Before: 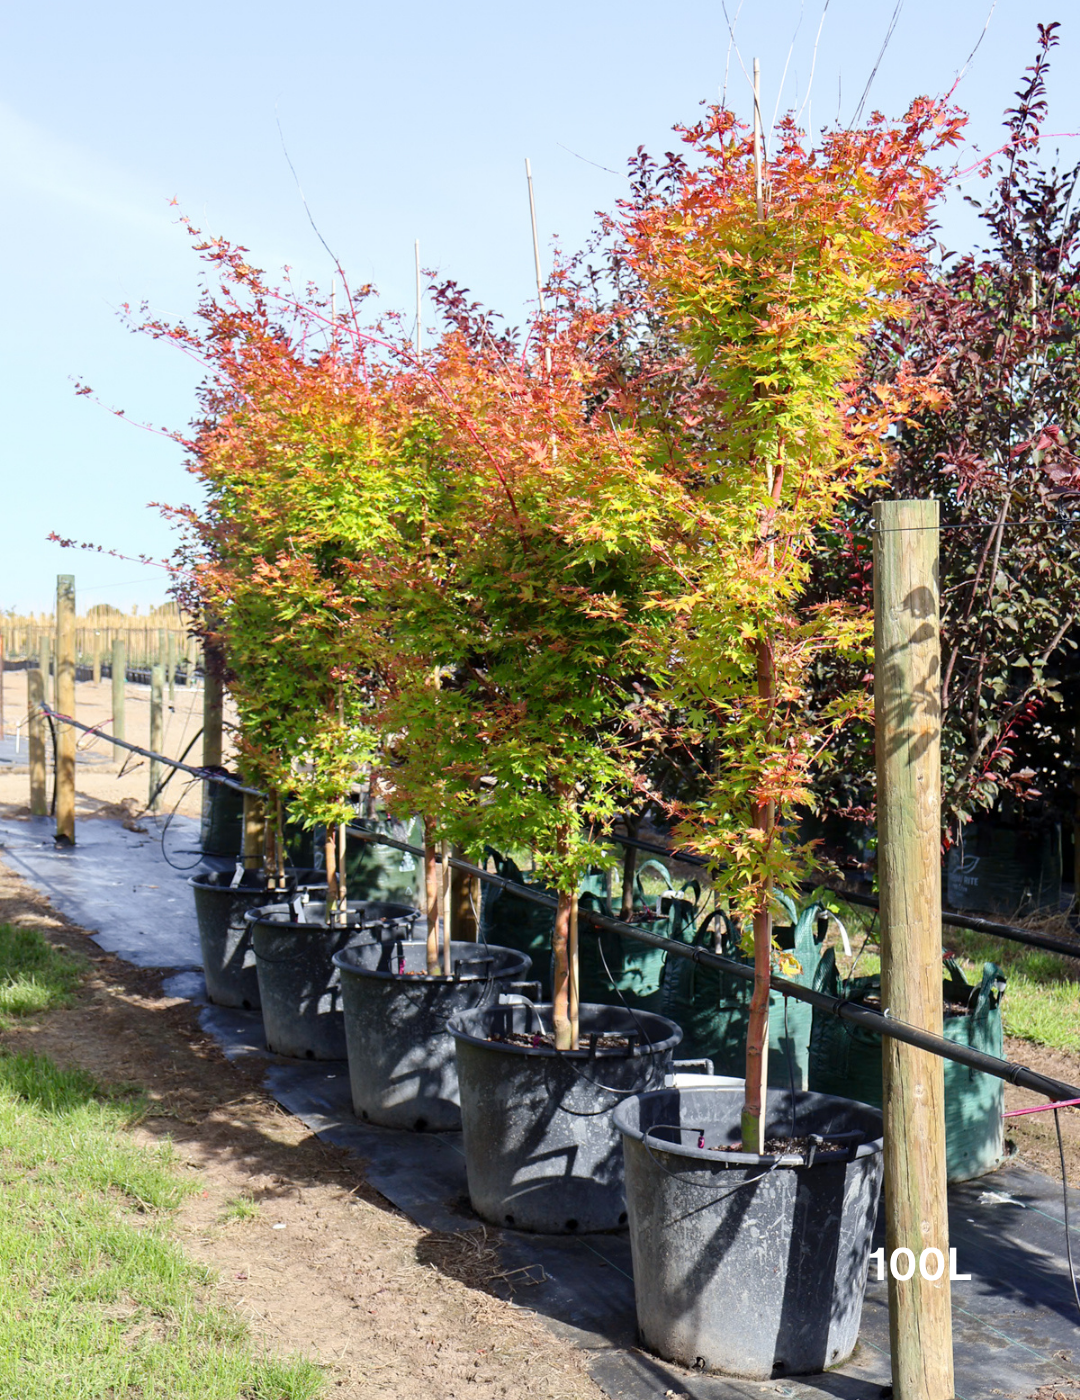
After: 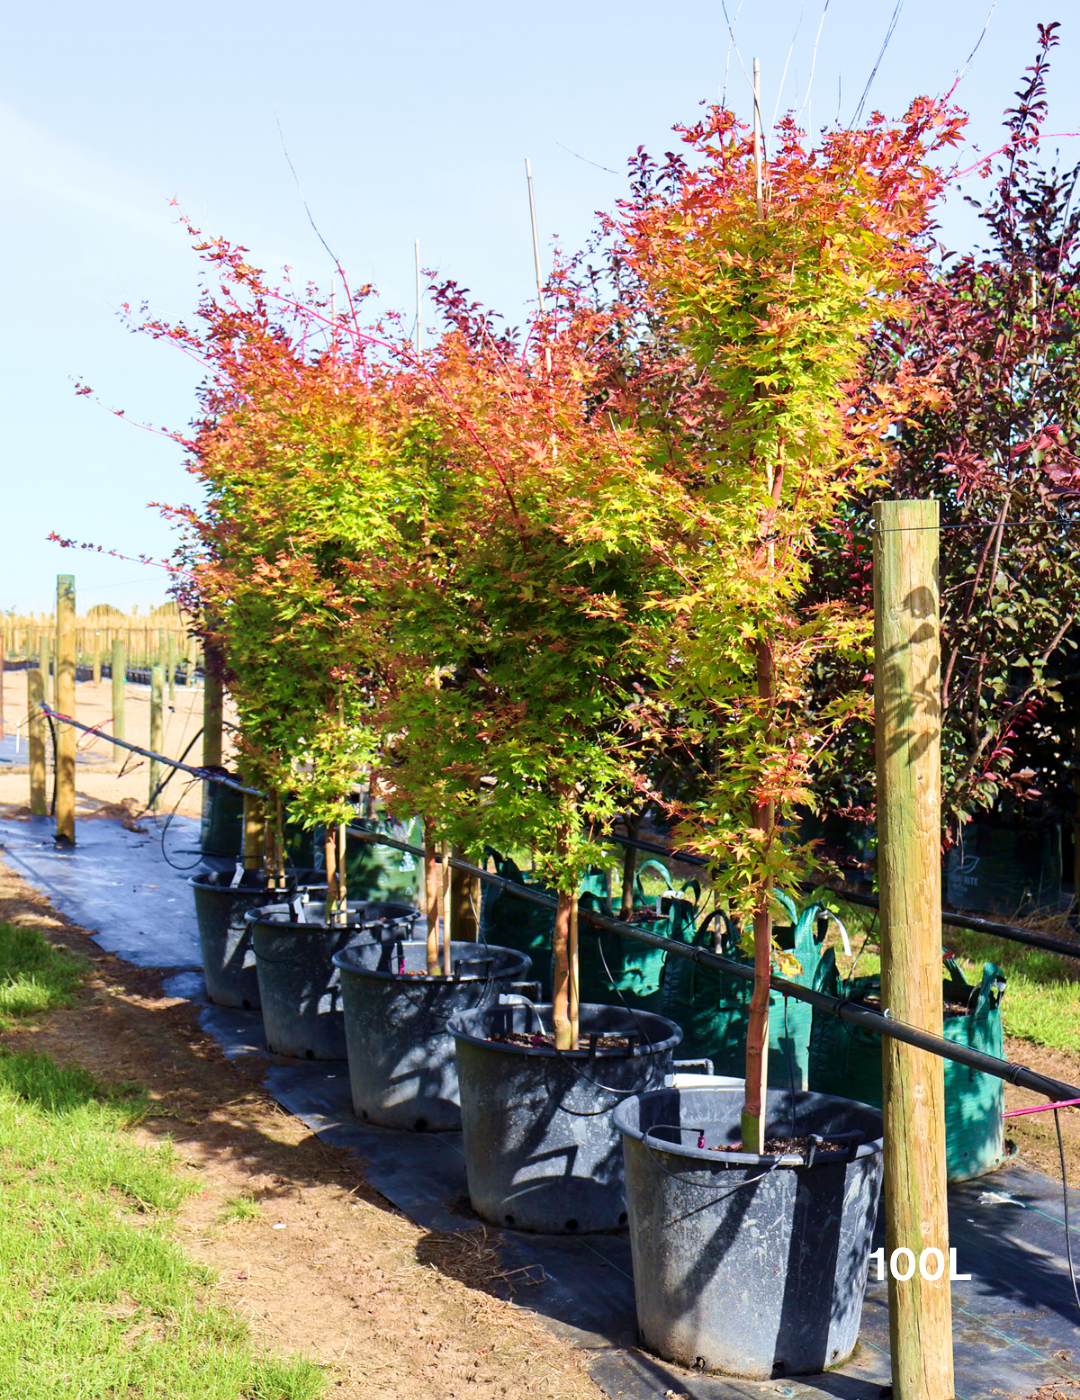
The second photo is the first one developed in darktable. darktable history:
tone curve: curves: ch0 [(0, 0) (0.003, 0.003) (0.011, 0.01) (0.025, 0.023) (0.044, 0.041) (0.069, 0.064) (0.1, 0.092) (0.136, 0.125) (0.177, 0.163) (0.224, 0.207) (0.277, 0.255) (0.335, 0.309) (0.399, 0.375) (0.468, 0.459) (0.543, 0.548) (0.623, 0.629) (0.709, 0.716) (0.801, 0.808) (0.898, 0.911) (1, 1)], preserve colors none
velvia: strength 75%
